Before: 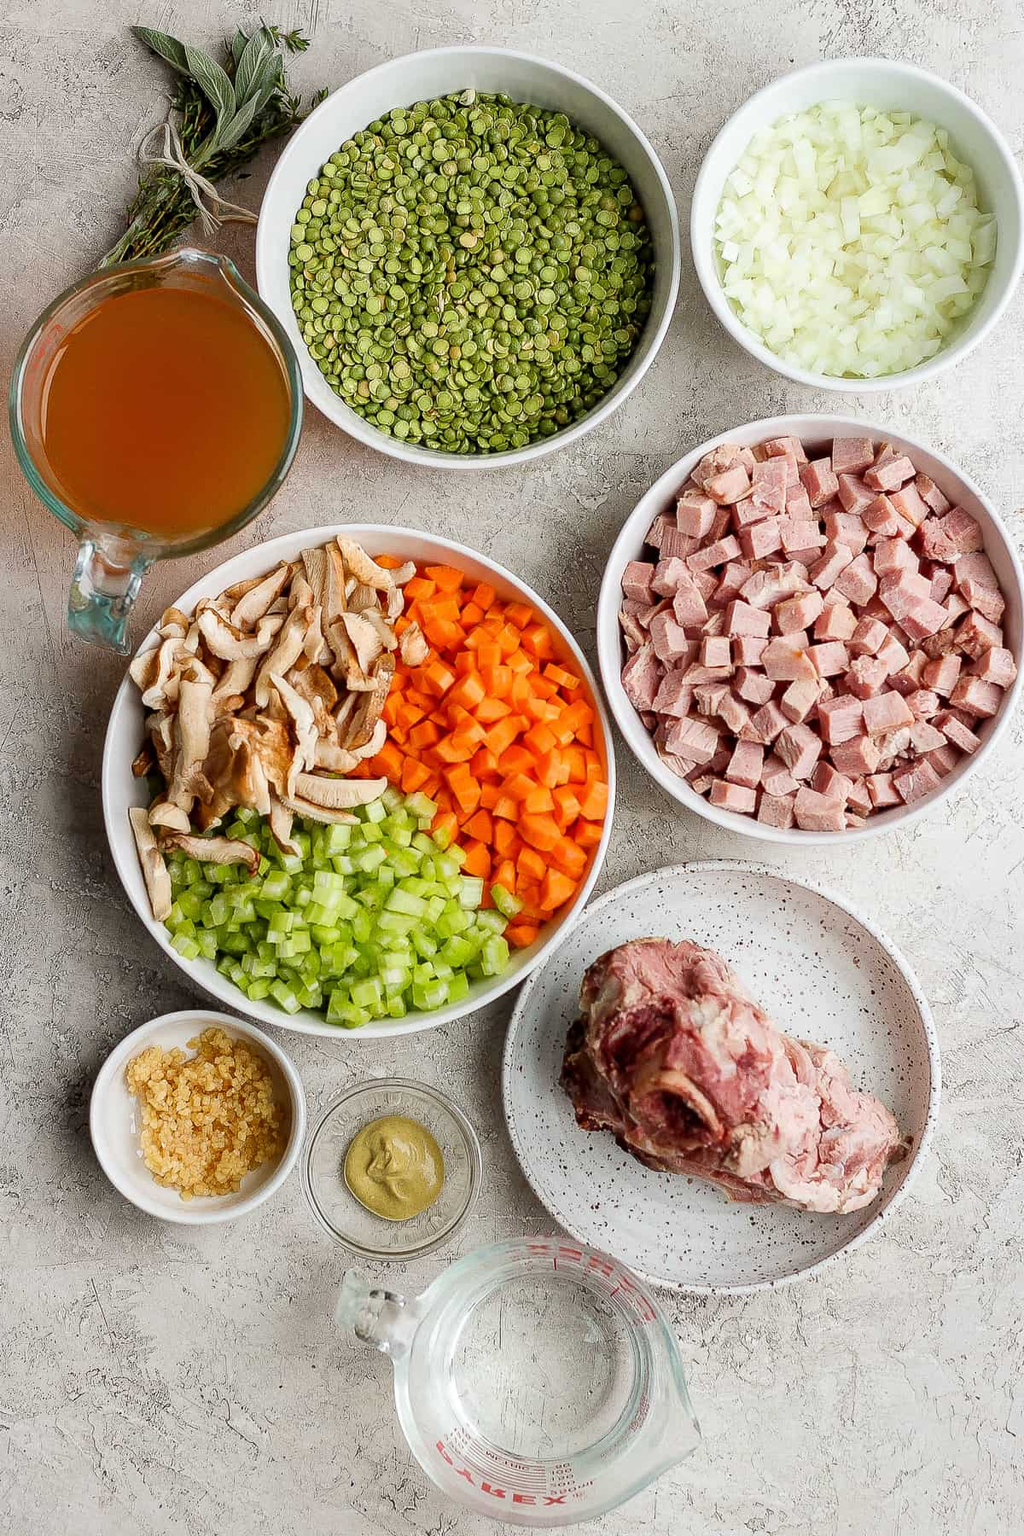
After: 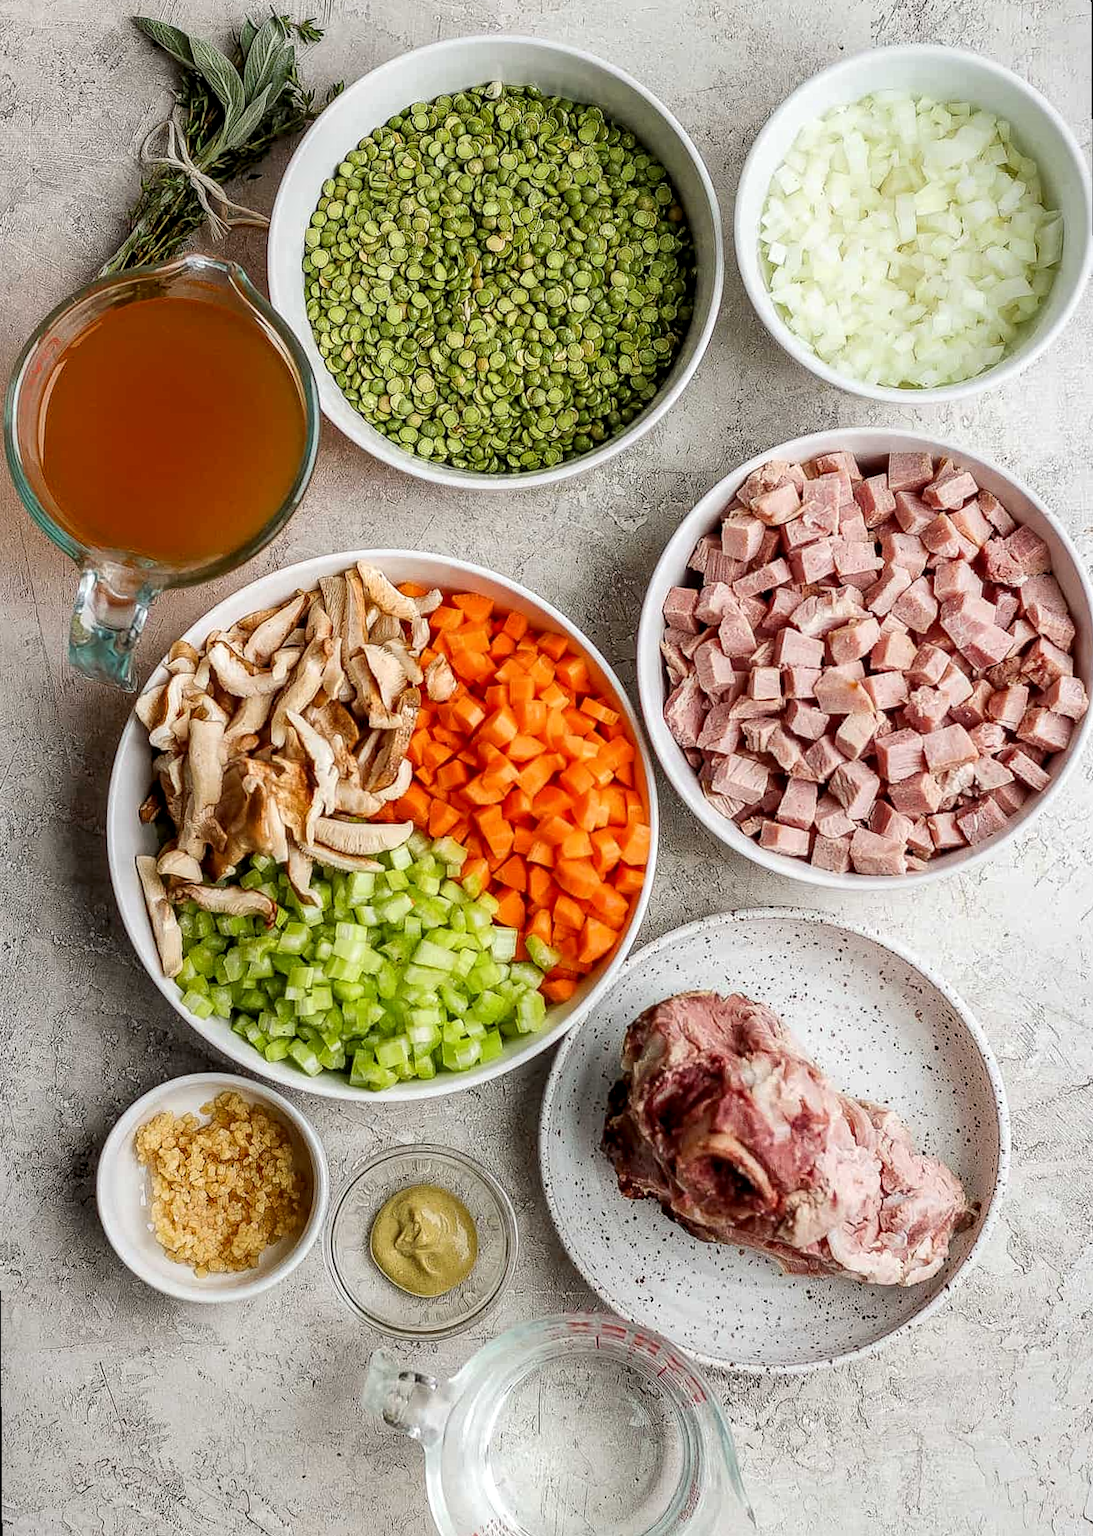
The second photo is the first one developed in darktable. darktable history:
rotate and perspective: rotation -0.45°, automatic cropping original format, crop left 0.008, crop right 0.992, crop top 0.012, crop bottom 0.988
local contrast: detail 130%
crop and rotate: top 0%, bottom 5.097%
